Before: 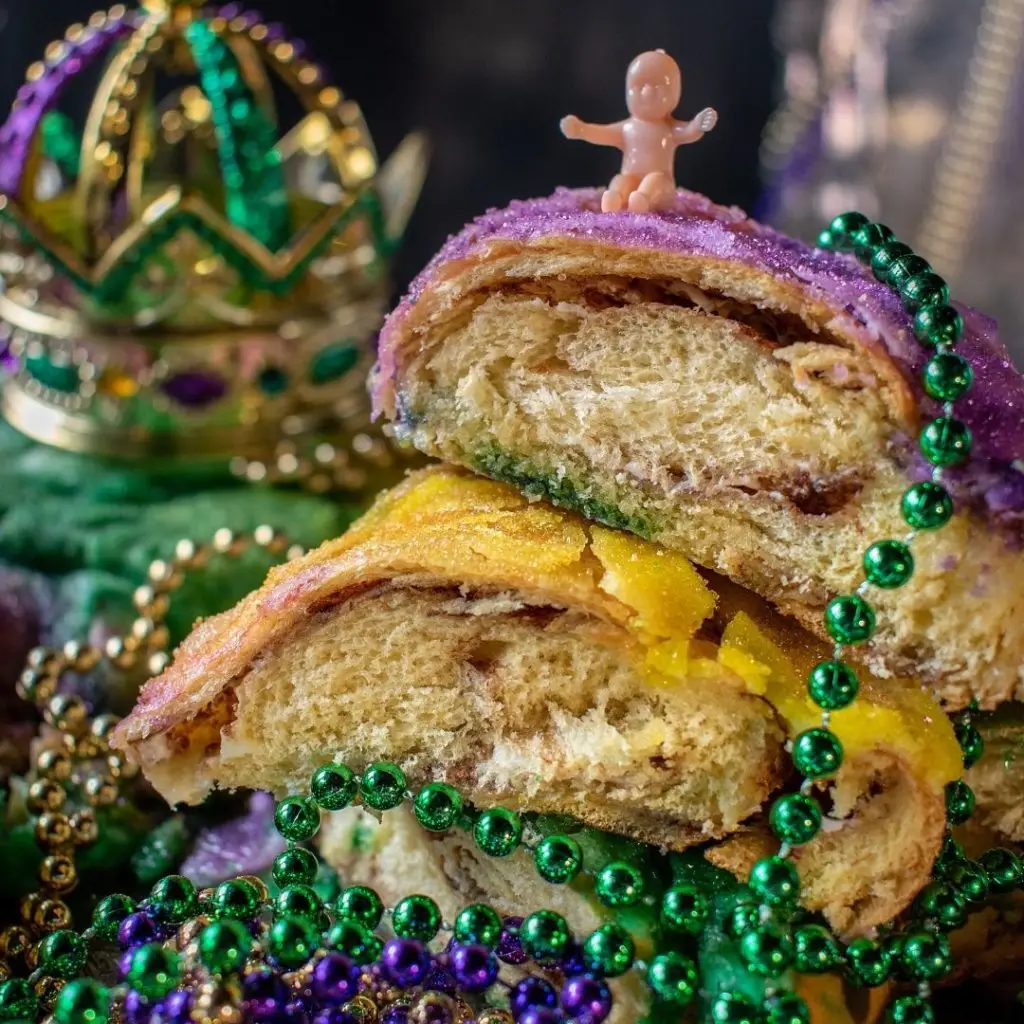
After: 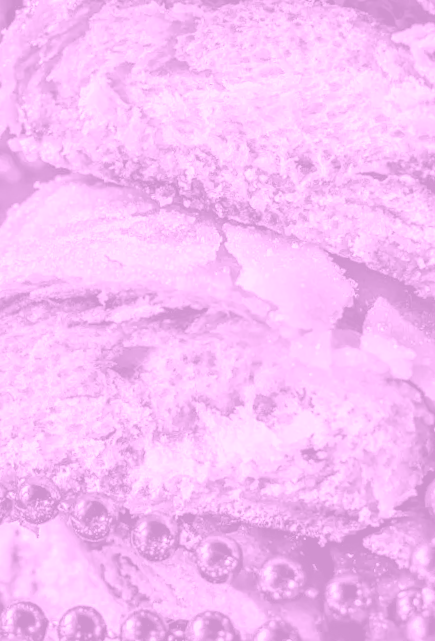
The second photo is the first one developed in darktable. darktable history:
crop: left 35.432%, top 26.233%, right 20.145%, bottom 3.432%
contrast equalizer: octaves 7, y [[0.502, 0.517, 0.543, 0.576, 0.611, 0.631], [0.5 ×6], [0.5 ×6], [0 ×6], [0 ×6]]
velvia: strength 74%
rotate and perspective: rotation -4.57°, crop left 0.054, crop right 0.944, crop top 0.087, crop bottom 0.914
local contrast: on, module defaults
color zones: curves: ch0 [(0, 0.5) (0.125, 0.4) (0.25, 0.5) (0.375, 0.4) (0.5, 0.4) (0.625, 0.6) (0.75, 0.6) (0.875, 0.5)]; ch1 [(0, 0.35) (0.125, 0.45) (0.25, 0.35) (0.375, 0.35) (0.5, 0.35) (0.625, 0.35) (0.75, 0.45) (0.875, 0.35)]; ch2 [(0, 0.6) (0.125, 0.5) (0.25, 0.5) (0.375, 0.6) (0.5, 0.6) (0.625, 0.5) (0.75, 0.5) (0.875, 0.5)]
color calibration: illuminant as shot in camera, x 0.358, y 0.373, temperature 4628.91 K
colorize: hue 331.2°, saturation 75%, source mix 30.28%, lightness 70.52%, version 1
